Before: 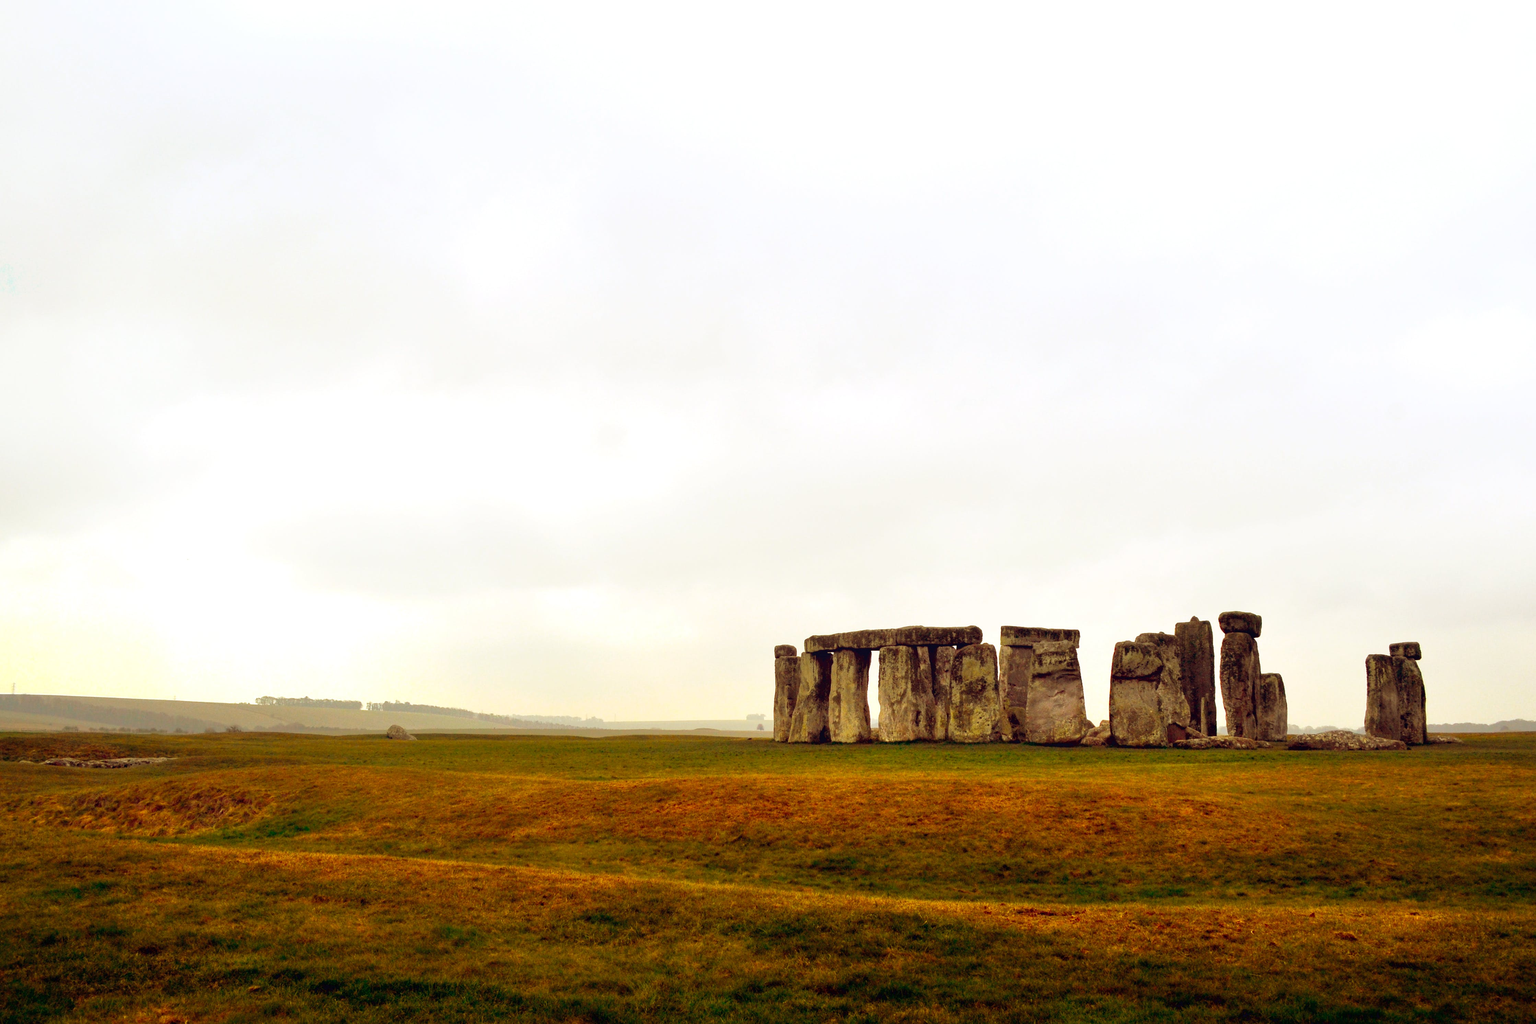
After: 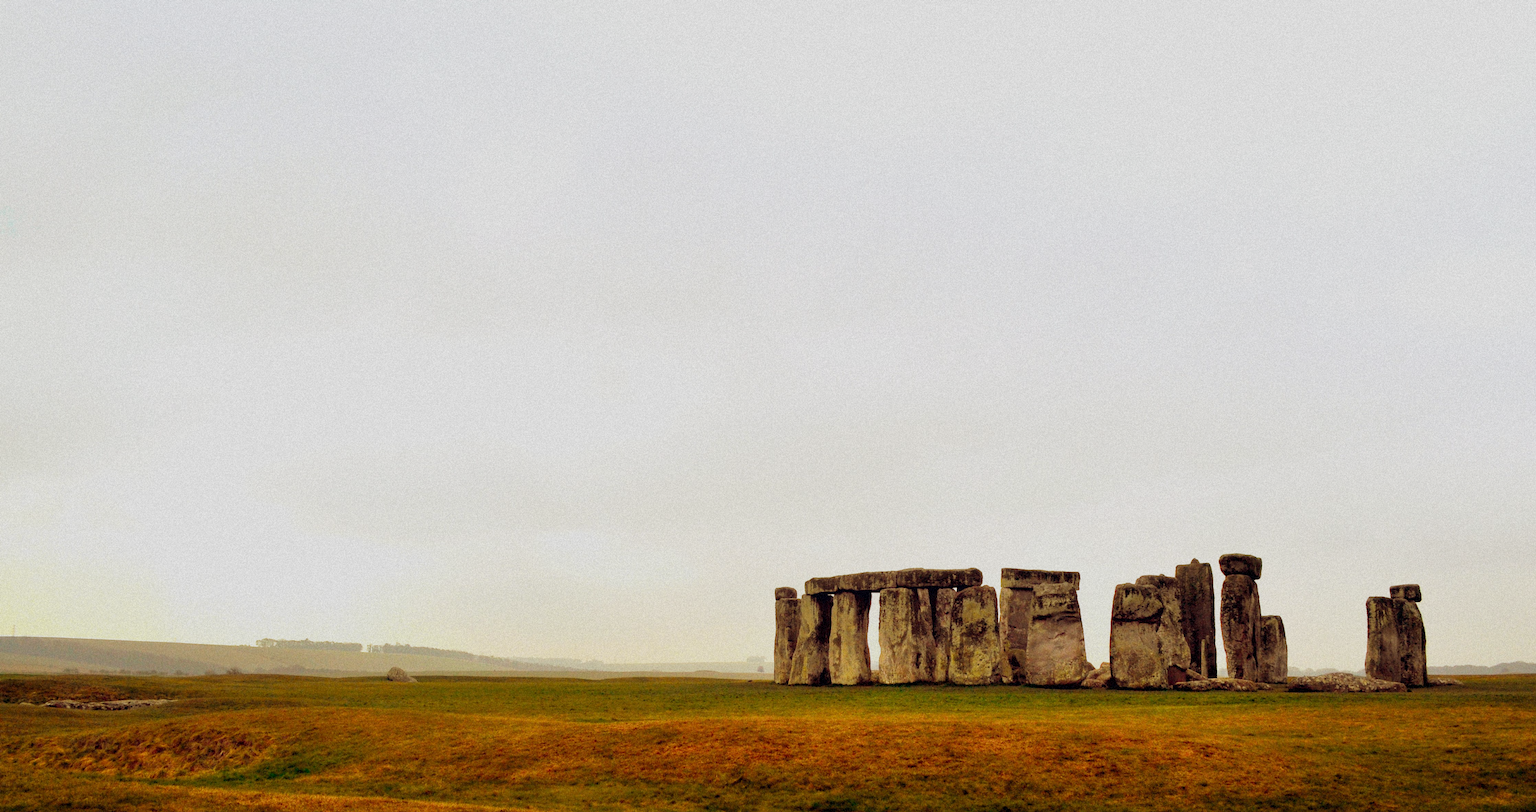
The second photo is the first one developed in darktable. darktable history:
filmic rgb: hardness 4.17
grain: mid-tones bias 0%
crop and rotate: top 5.667%, bottom 14.937%
